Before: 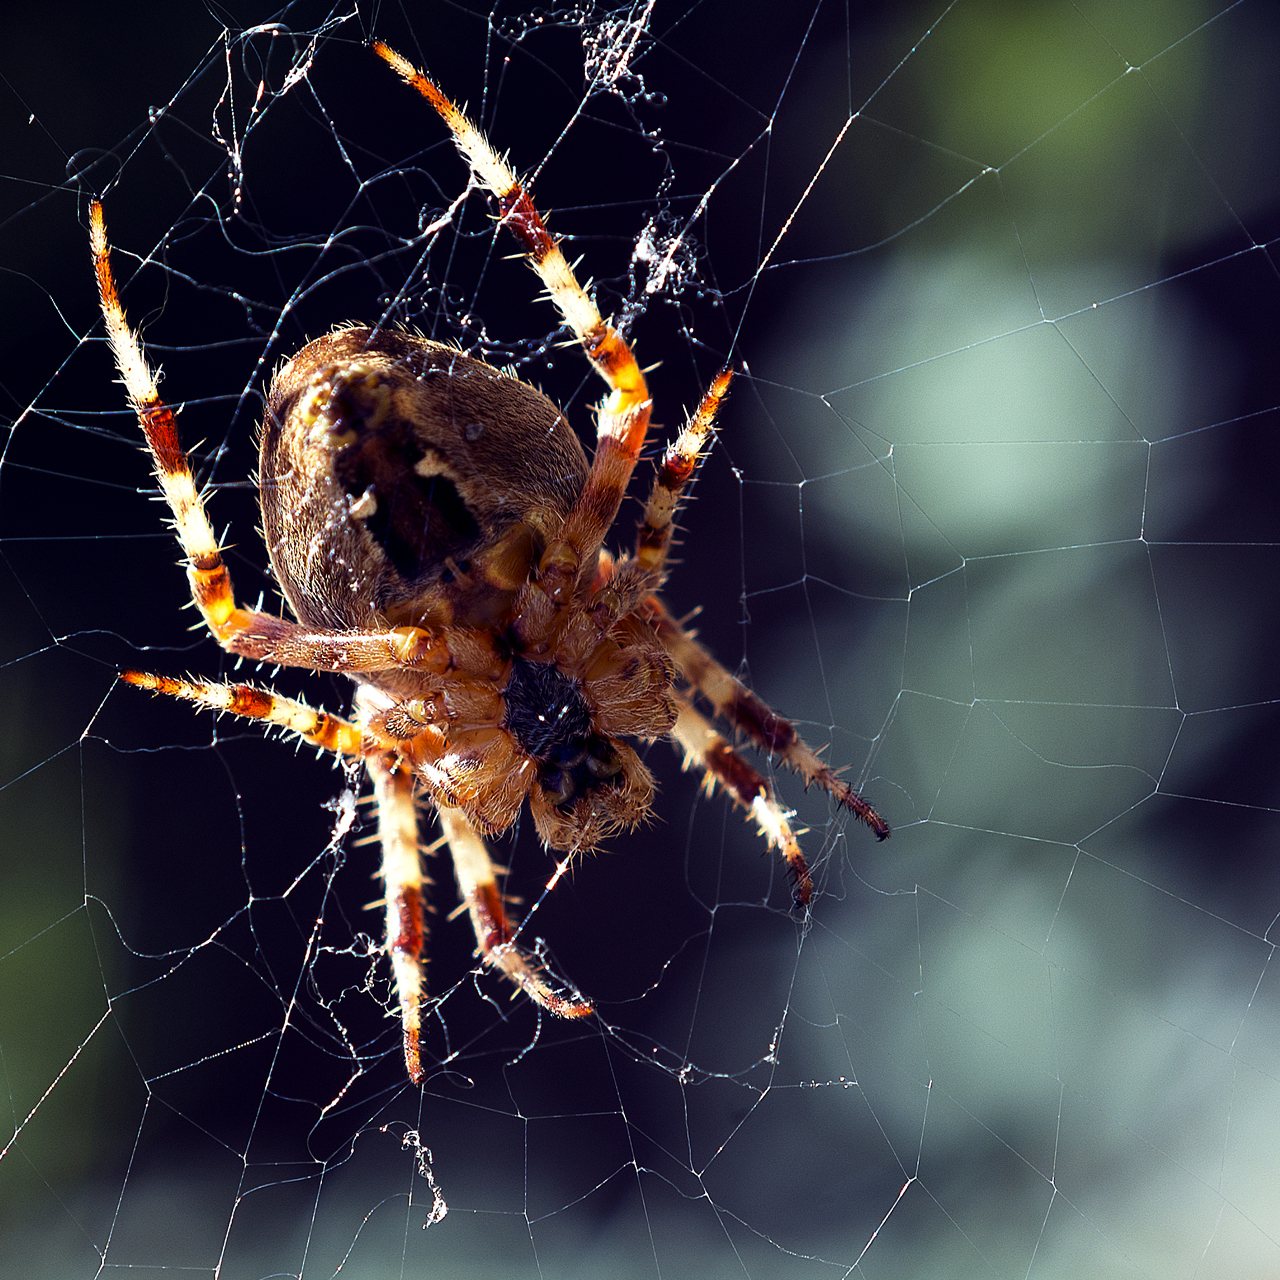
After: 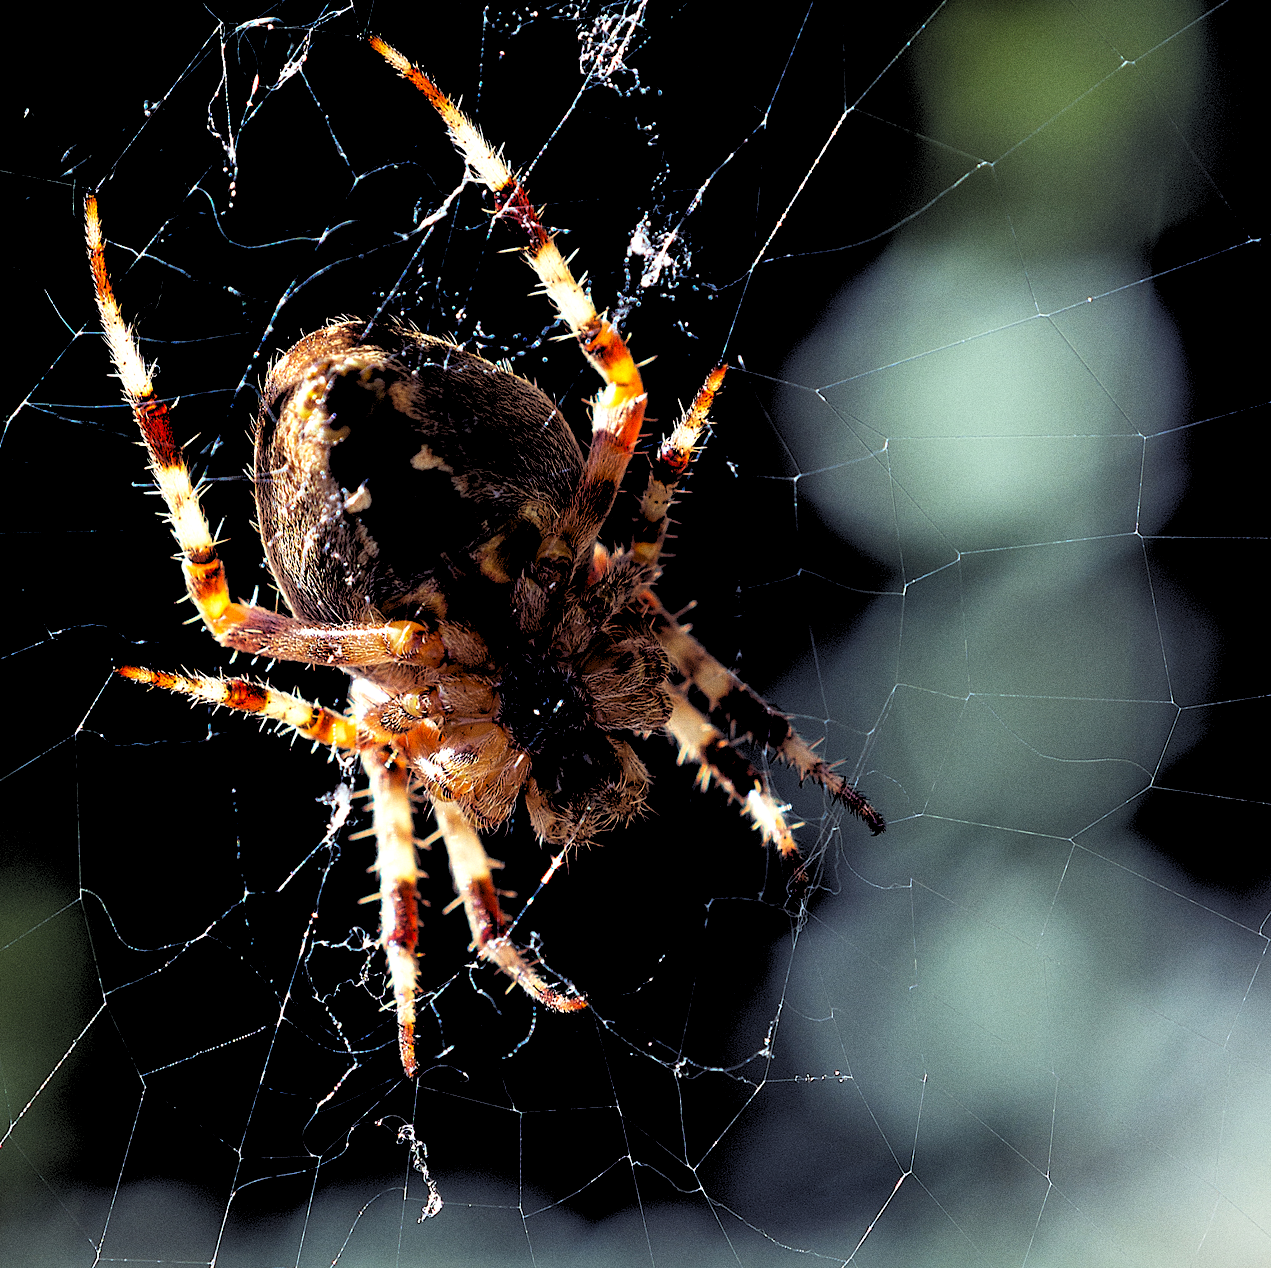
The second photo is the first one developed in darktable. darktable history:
crop: left 0.434%, top 0.485%, right 0.244%, bottom 0.386%
grain: coarseness 0.09 ISO
vibrance: on, module defaults
rgb levels: levels [[0.029, 0.461, 0.922], [0, 0.5, 1], [0, 0.5, 1]]
